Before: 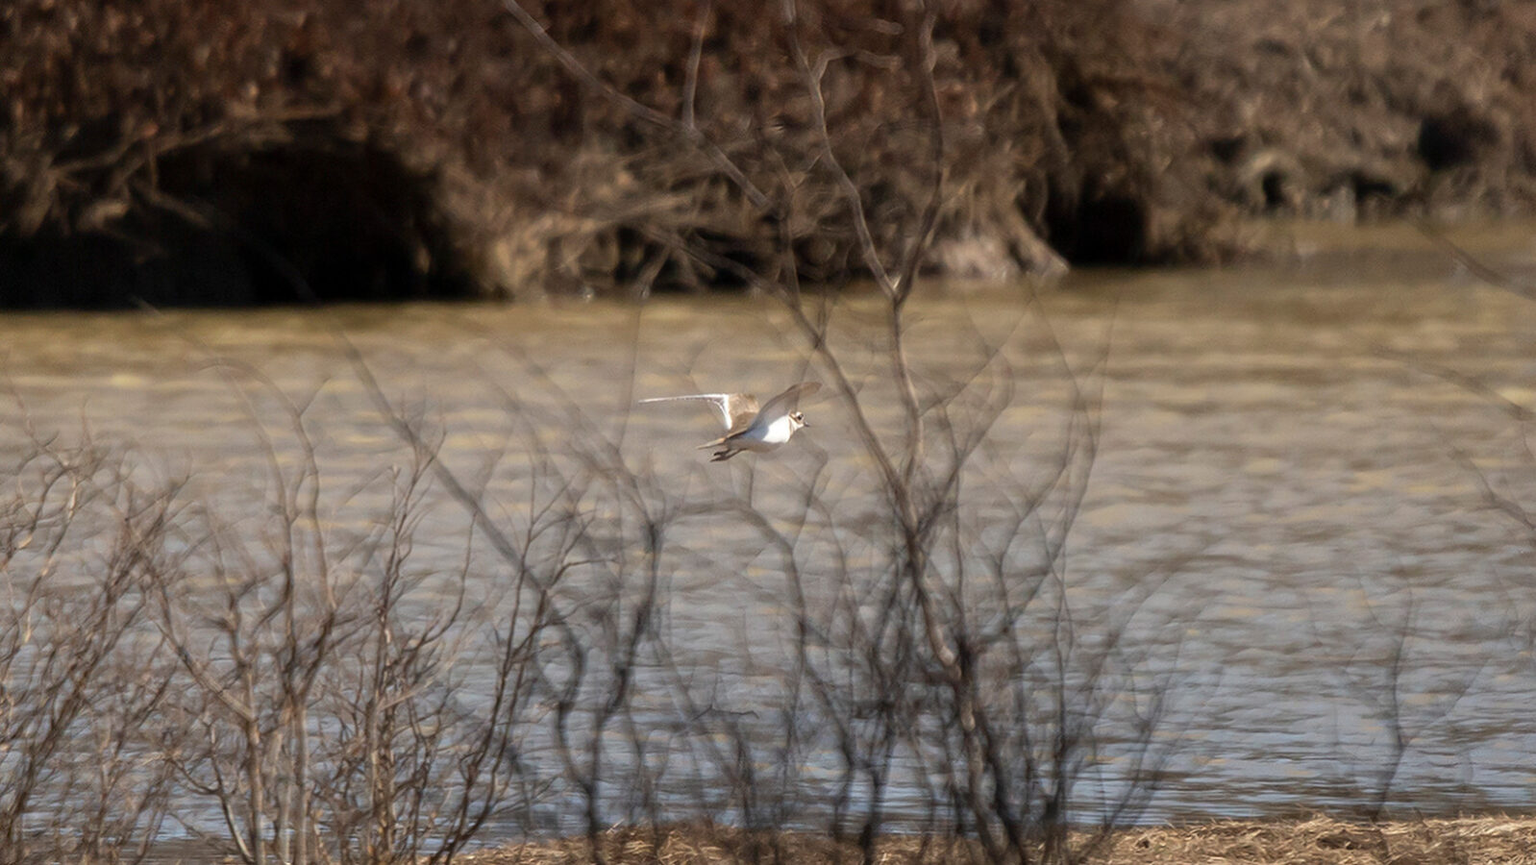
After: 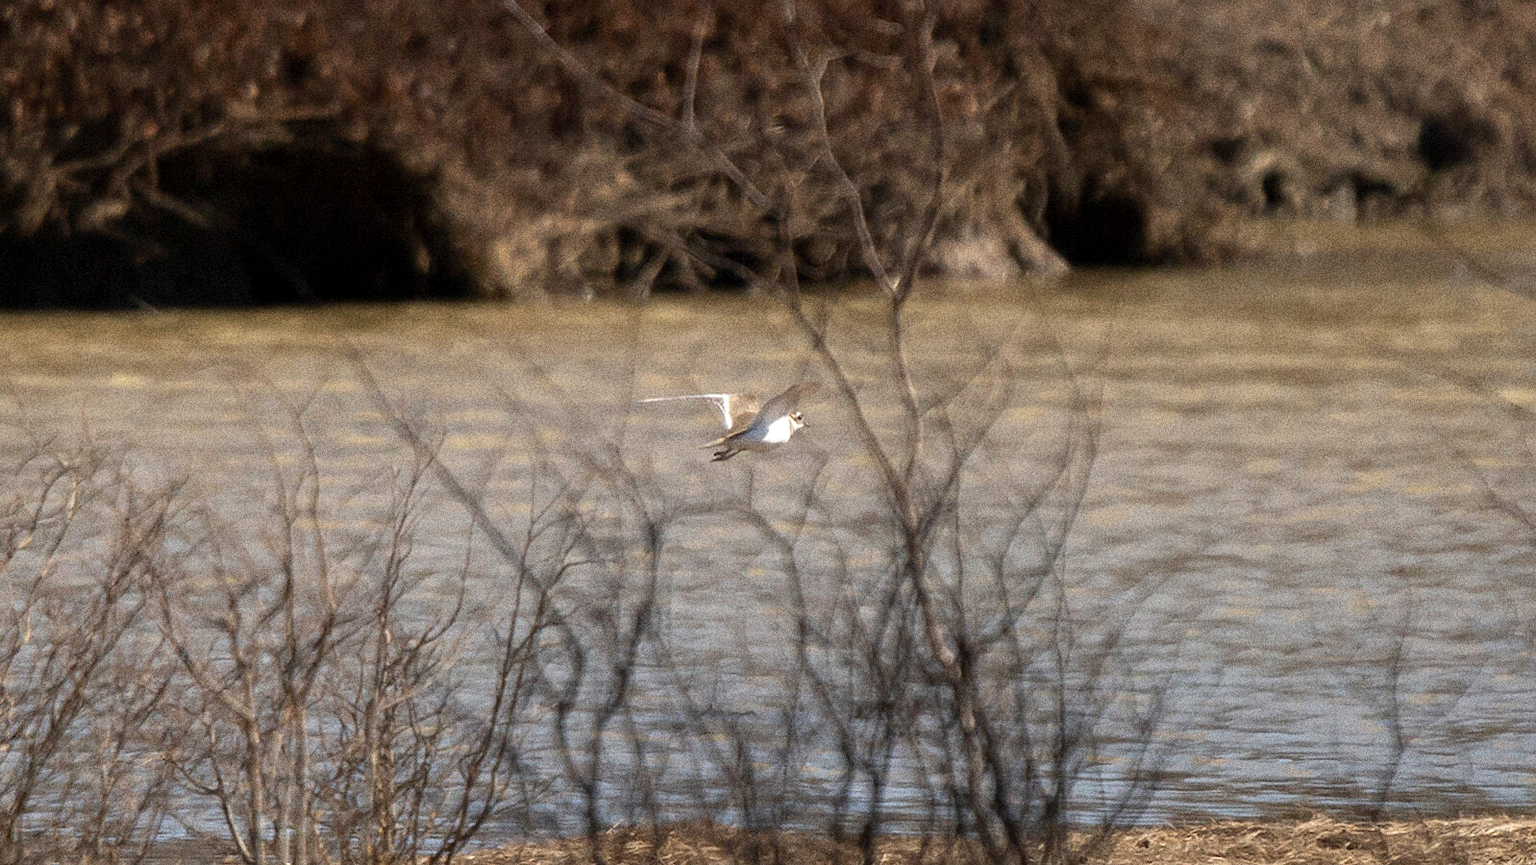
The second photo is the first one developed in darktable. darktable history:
grain: coarseness 14.49 ISO, strength 48.04%, mid-tones bias 35%
exposure: black level correction 0.001, exposure 0.191 EV, compensate highlight preservation false
